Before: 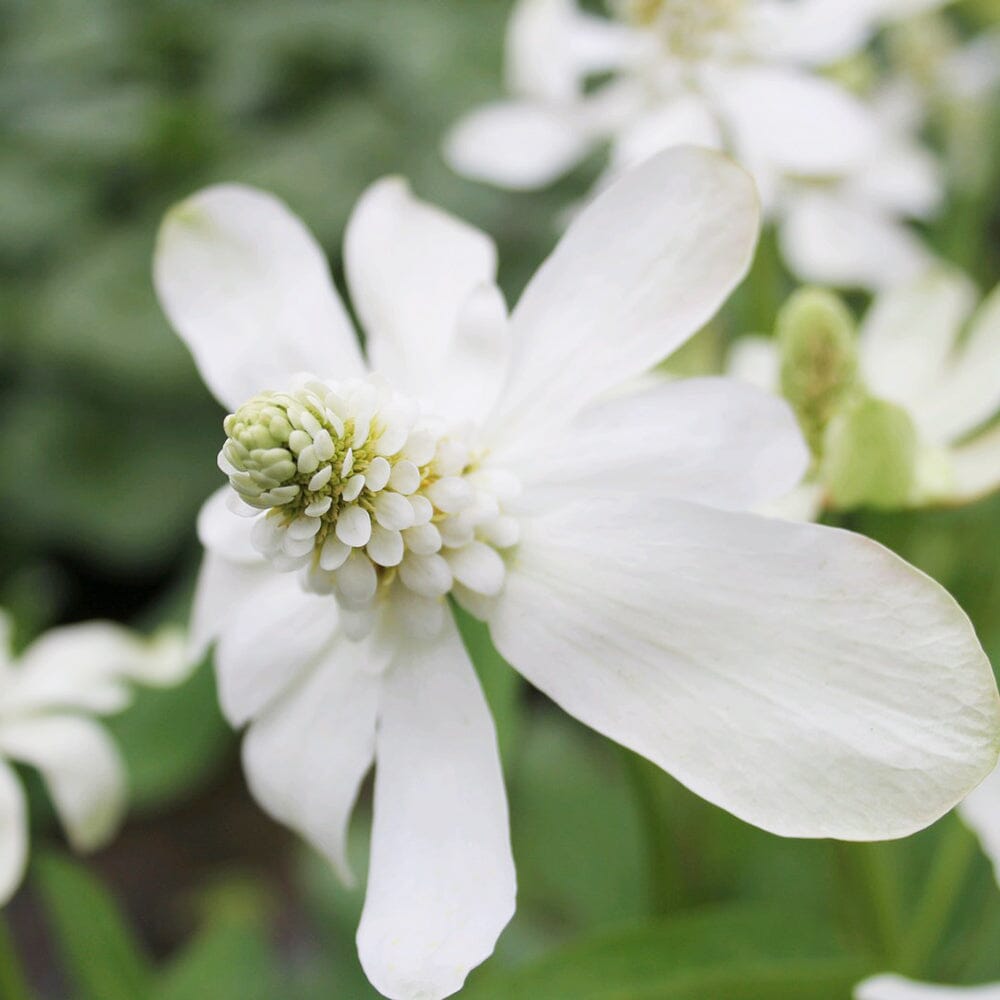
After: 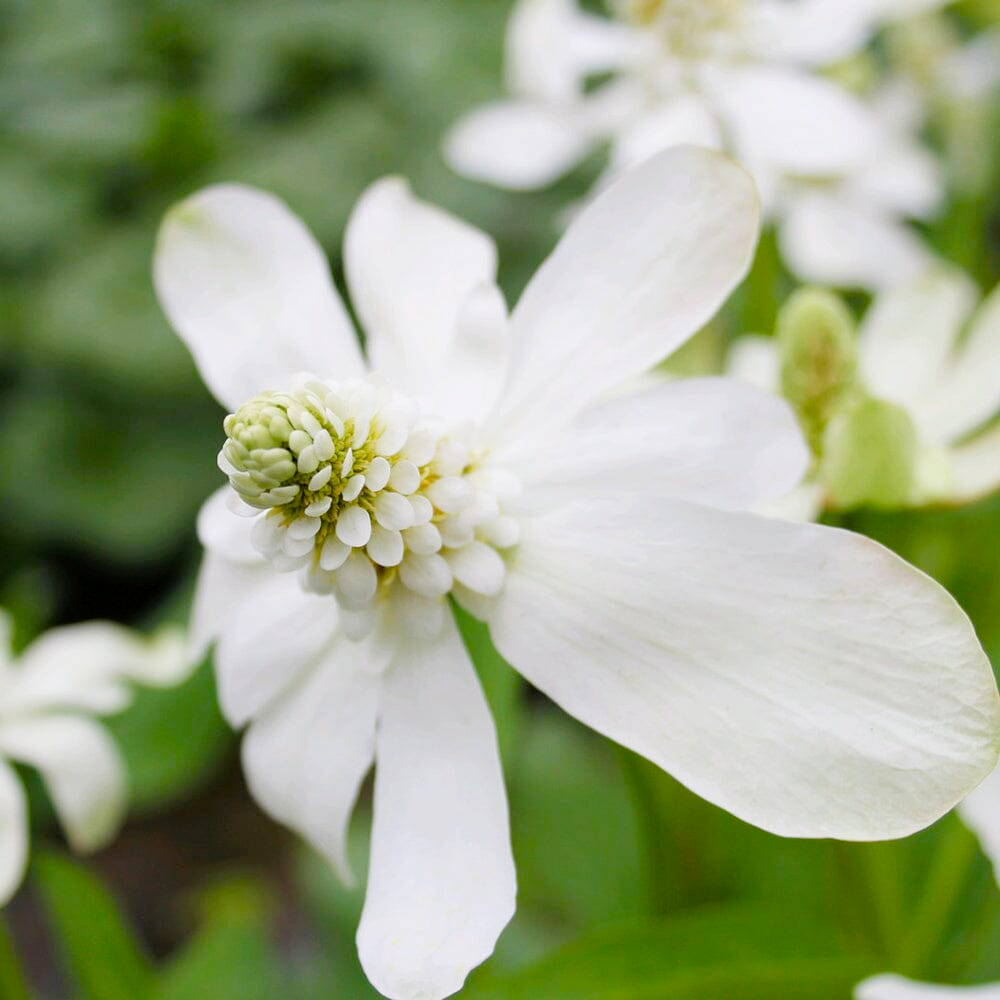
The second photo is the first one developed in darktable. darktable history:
color balance rgb: perceptual saturation grading › global saturation 35%, perceptual saturation grading › highlights -30%, perceptual saturation grading › shadows 35%, perceptual brilliance grading › global brilliance 3%, perceptual brilliance grading › highlights -3%, perceptual brilliance grading › shadows 3%
rgb curve: curves: ch0 [(0, 0) (0.136, 0.078) (0.262, 0.245) (0.414, 0.42) (1, 1)], compensate middle gray true, preserve colors basic power
